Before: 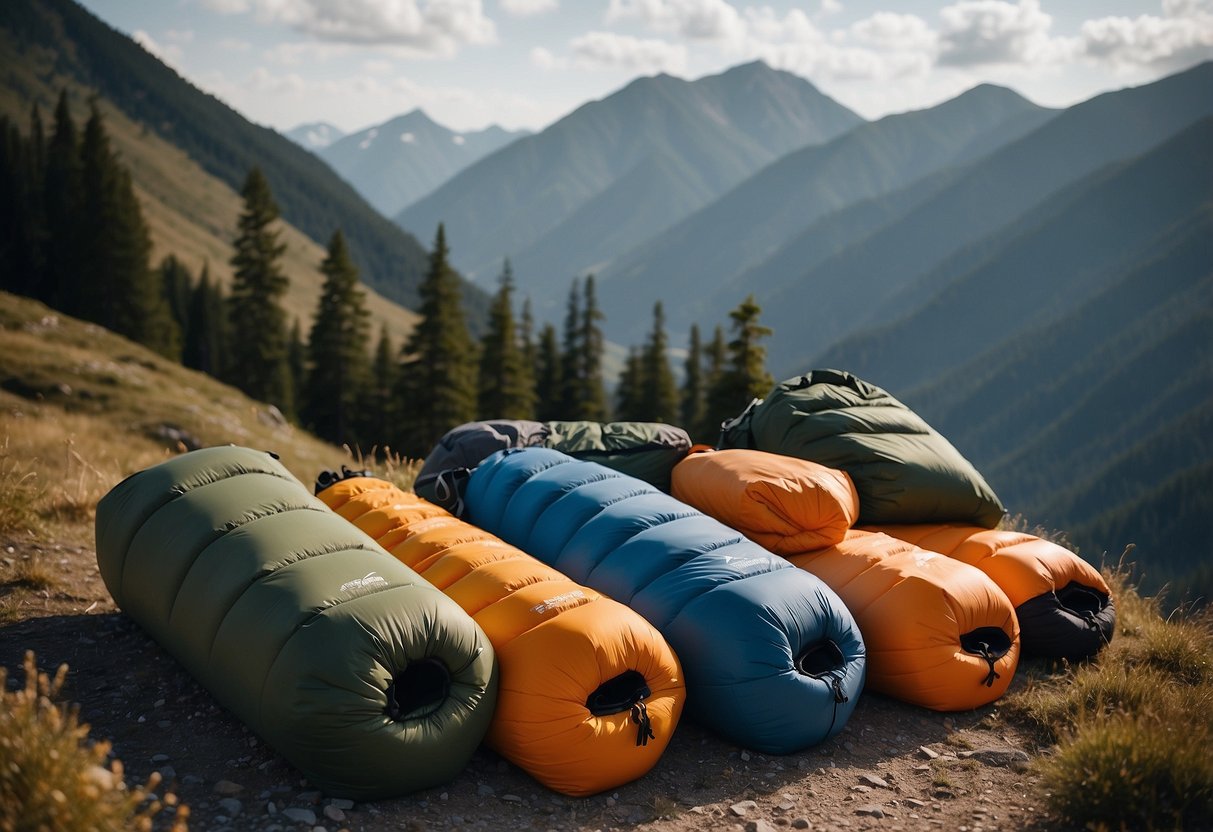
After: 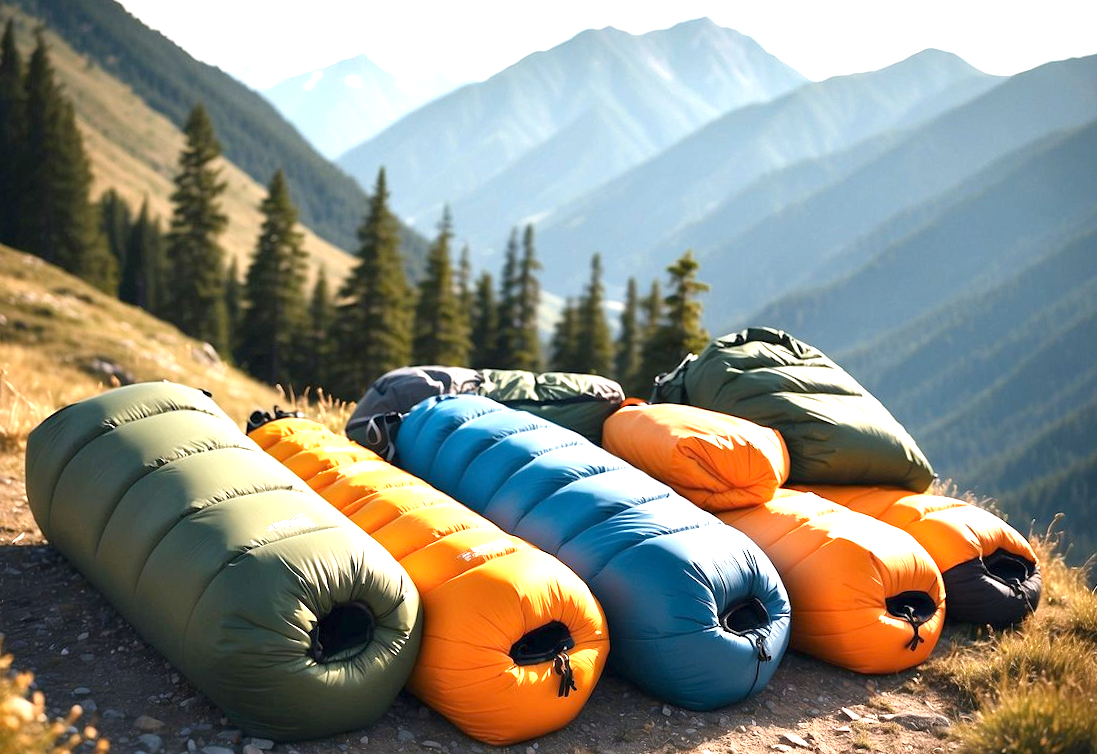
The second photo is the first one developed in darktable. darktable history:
crop and rotate: angle -2.12°, left 3.132%, top 3.761%, right 1.571%, bottom 0.673%
exposure: black level correction 0.001, exposure 1.653 EV, compensate exposure bias true, compensate highlight preservation false
